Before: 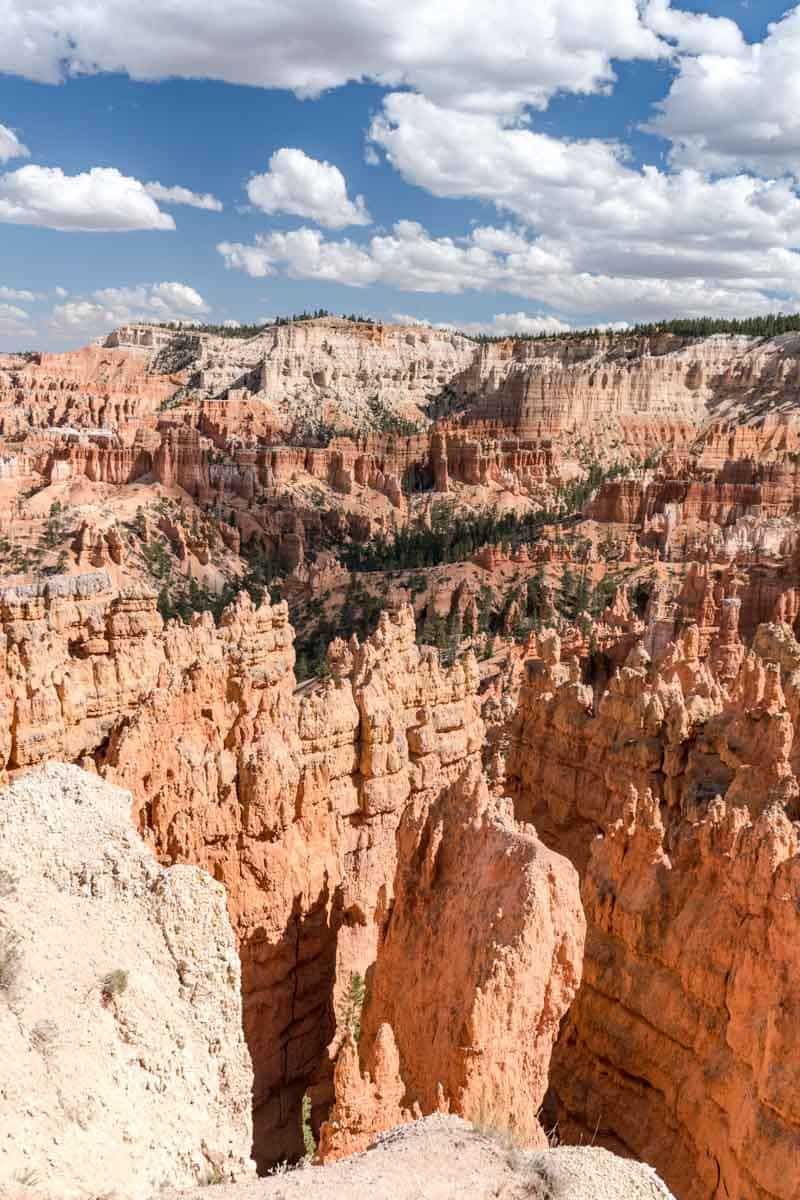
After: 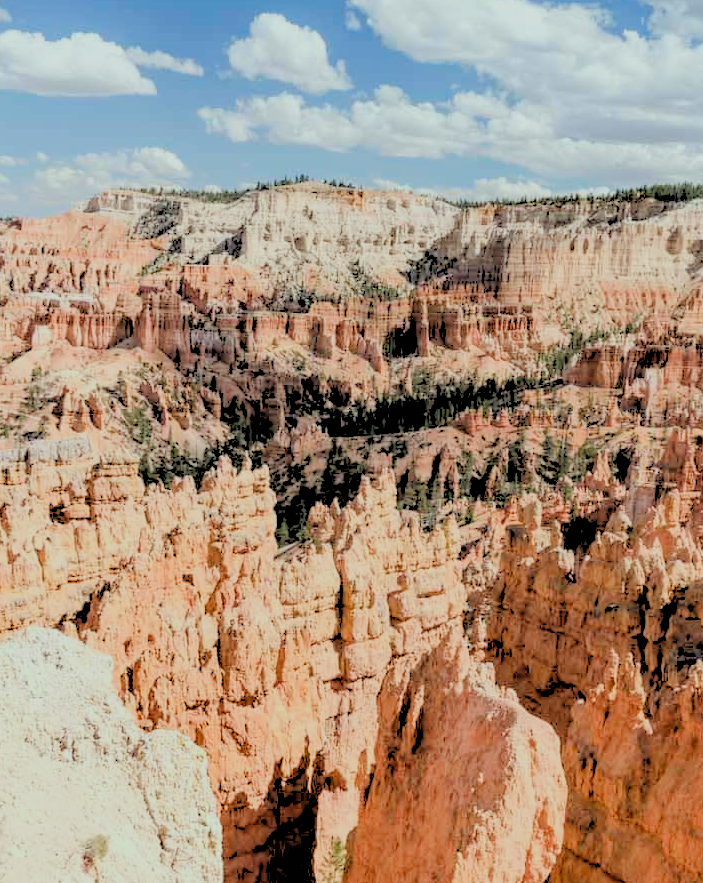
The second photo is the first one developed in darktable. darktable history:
color correction: highlights a* -6.69, highlights b* 0.49
crop and rotate: left 2.425%, top 11.305%, right 9.6%, bottom 15.08%
rgb levels: levels [[0.027, 0.429, 0.996], [0, 0.5, 1], [0, 0.5, 1]]
filmic rgb: hardness 4.17
